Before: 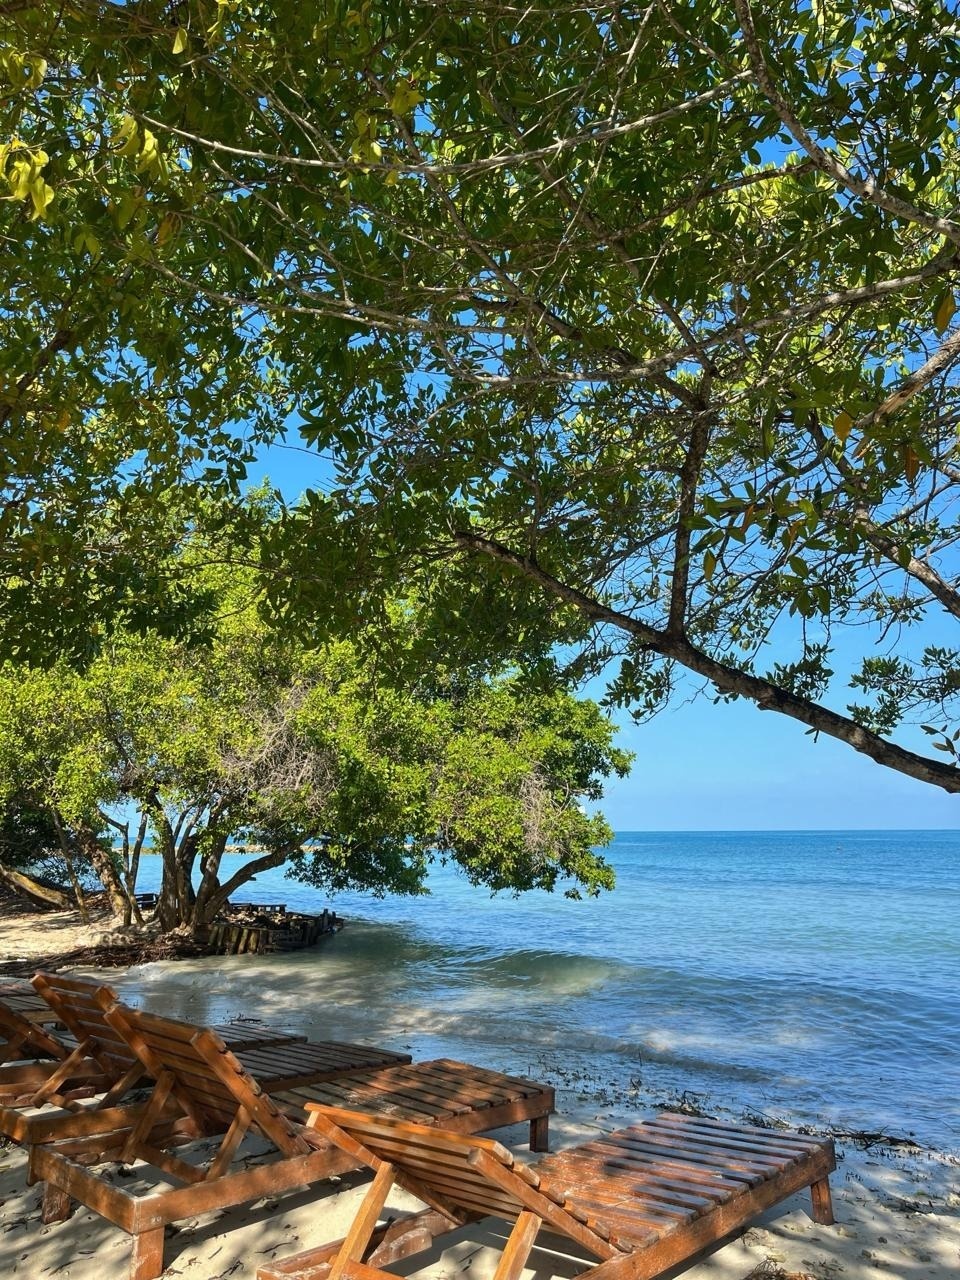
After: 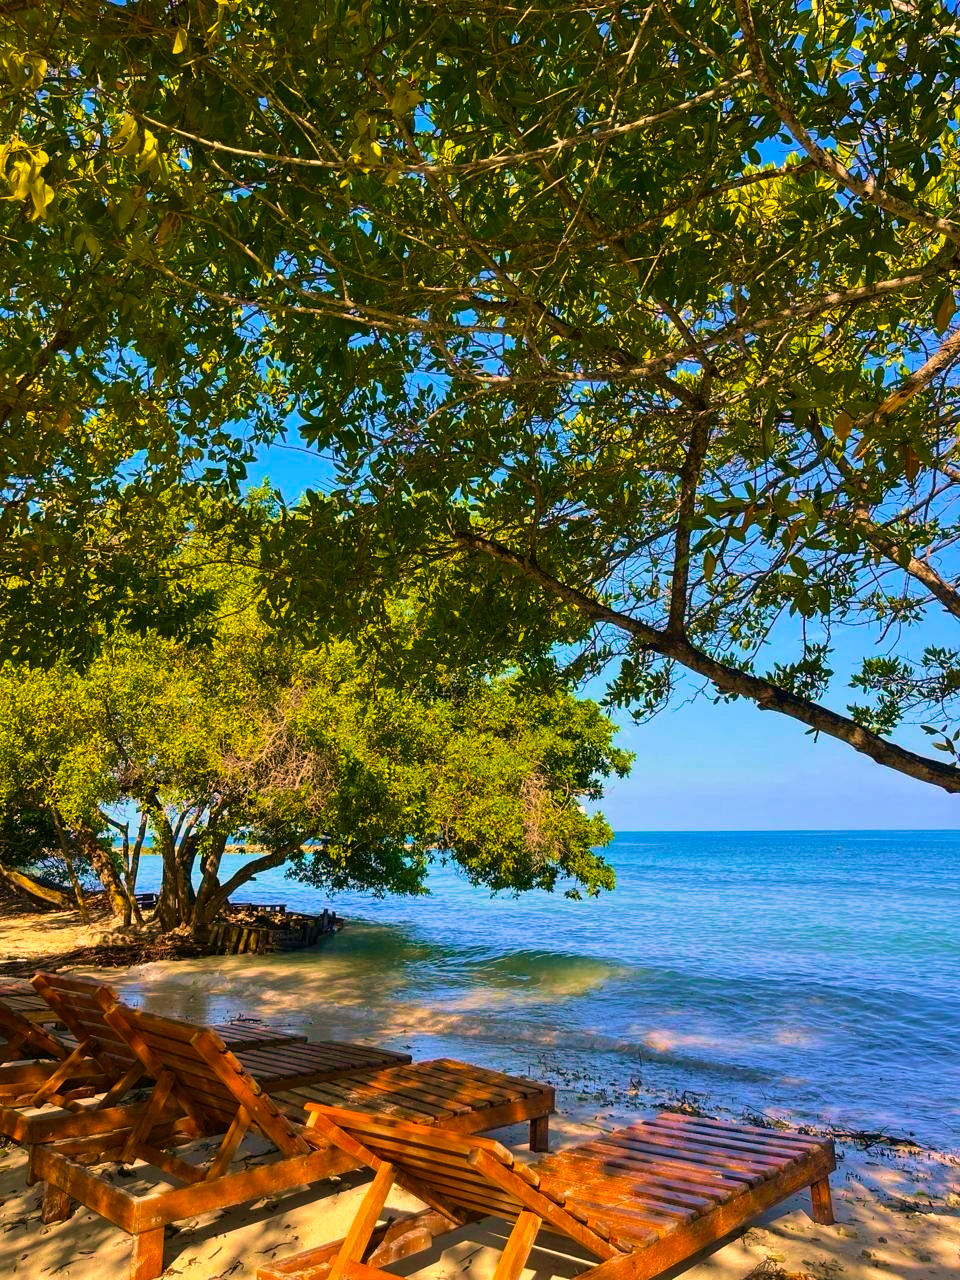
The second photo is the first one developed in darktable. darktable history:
color balance rgb: shadows lift › luminance -19.598%, power › hue 310.28°, linear chroma grading › global chroma 15.458%, perceptual saturation grading › global saturation 25.841%, global vibrance 24.537%
color correction: highlights a* 21.21, highlights b* 19.4
contrast brightness saturation: saturation 0.105
velvia: strength 56.67%
